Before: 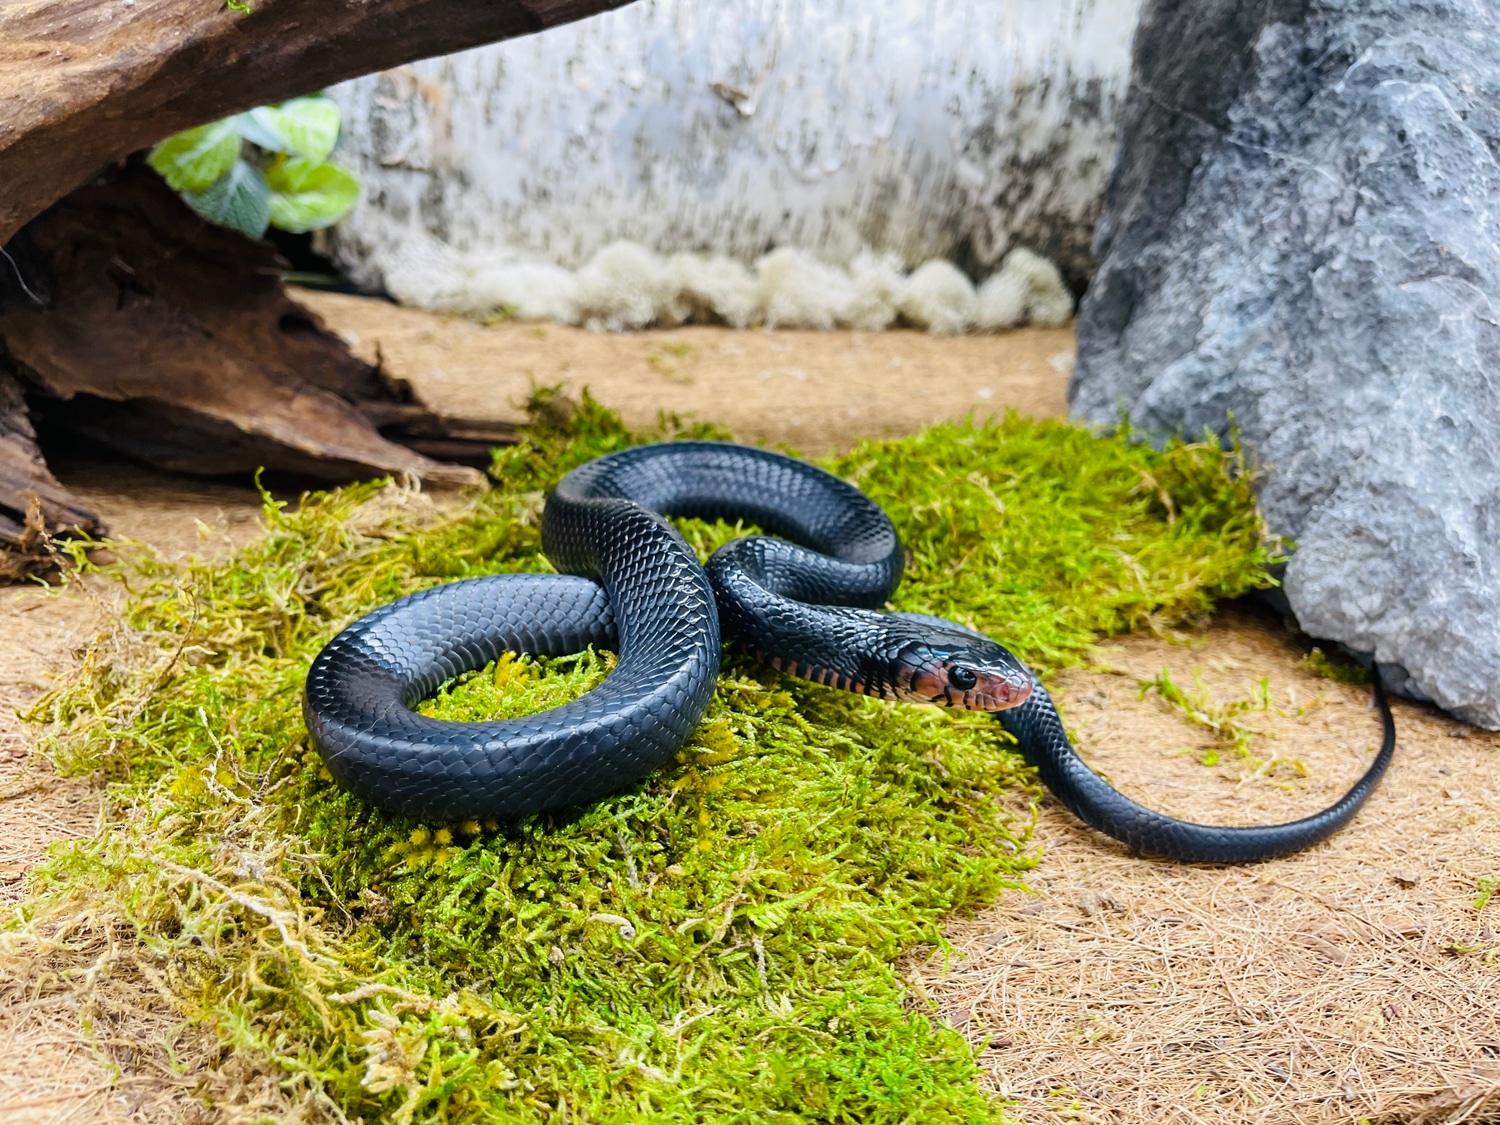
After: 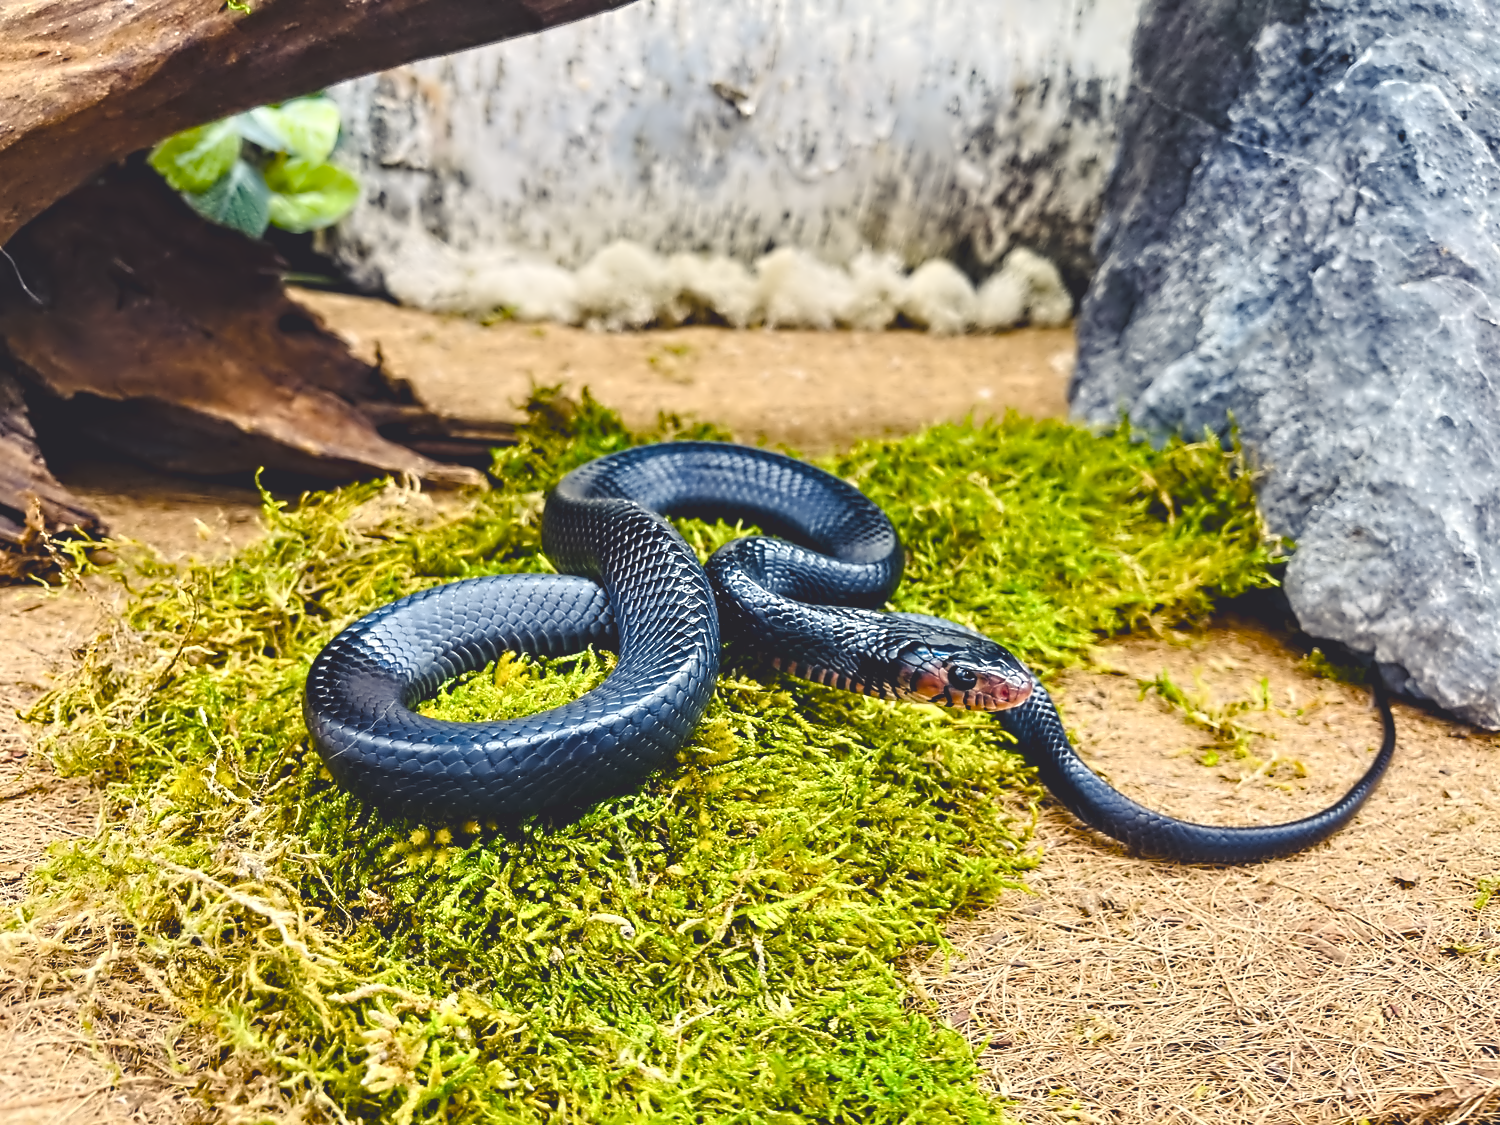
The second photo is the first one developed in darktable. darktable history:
color balance rgb: shadows lift › chroma 3%, shadows lift › hue 280.8°, power › hue 330°, highlights gain › chroma 3%, highlights gain › hue 75.6°, global offset › luminance 2%, perceptual saturation grading › global saturation 20%, perceptual saturation grading › highlights -25%, perceptual saturation grading › shadows 50%, global vibrance 20.33%
contrast equalizer: octaves 7, y [[0.5, 0.542, 0.583, 0.625, 0.667, 0.708], [0.5 ×6], [0.5 ×6], [0, 0.033, 0.067, 0.1, 0.133, 0.167], [0, 0.05, 0.1, 0.15, 0.2, 0.25]]
